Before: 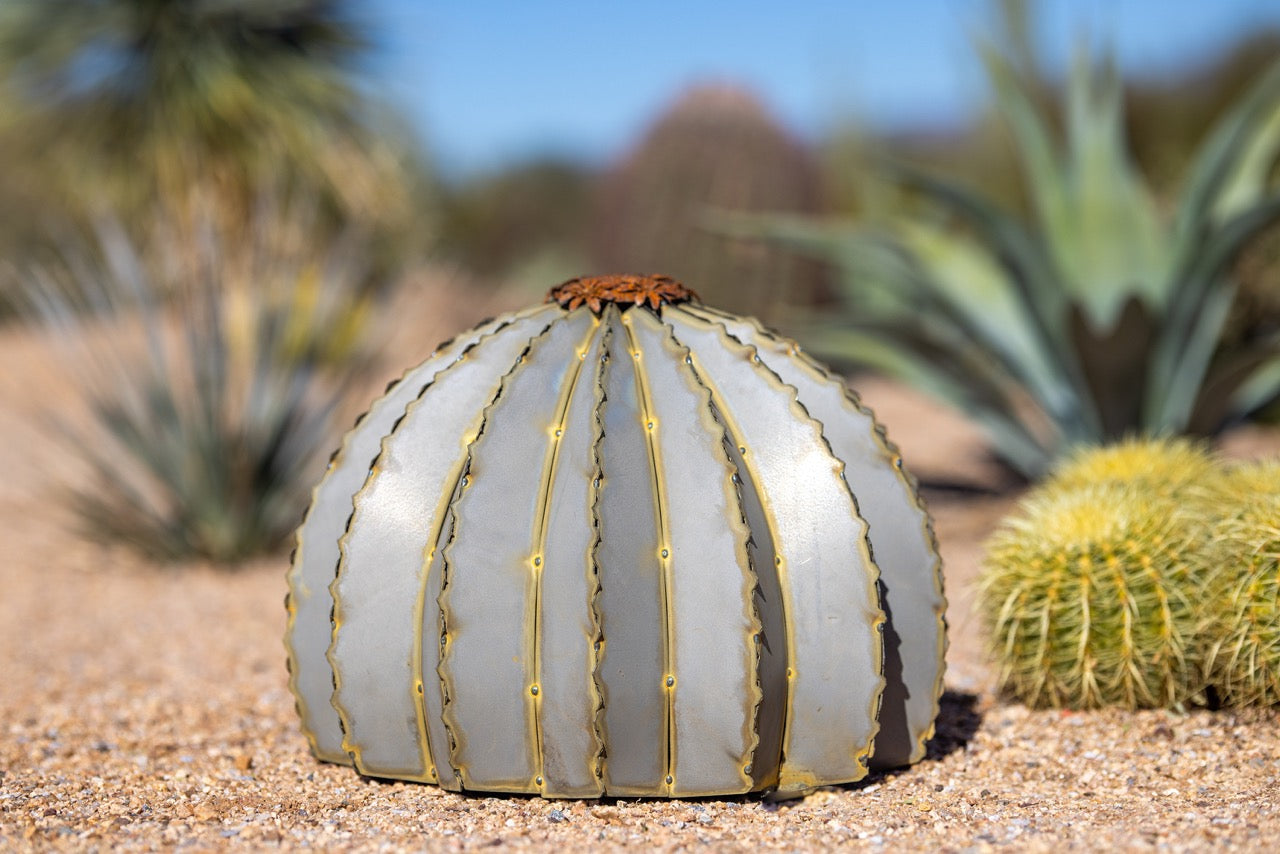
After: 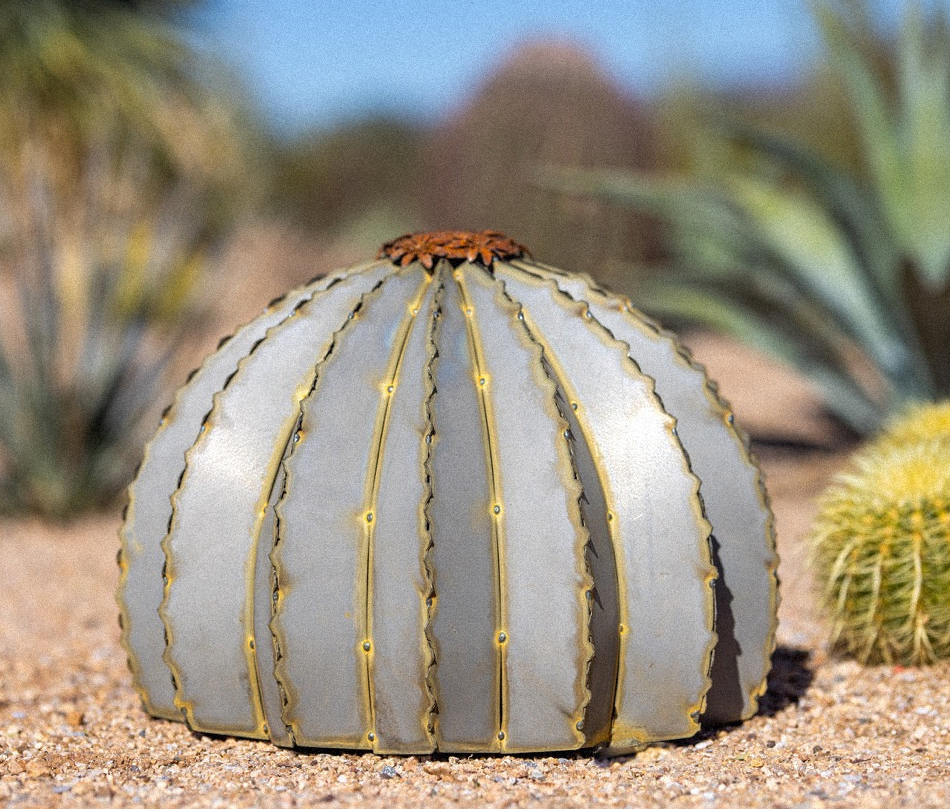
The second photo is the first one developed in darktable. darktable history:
grain: mid-tones bias 0%
crop and rotate: left 13.15%, top 5.251%, right 12.609%
